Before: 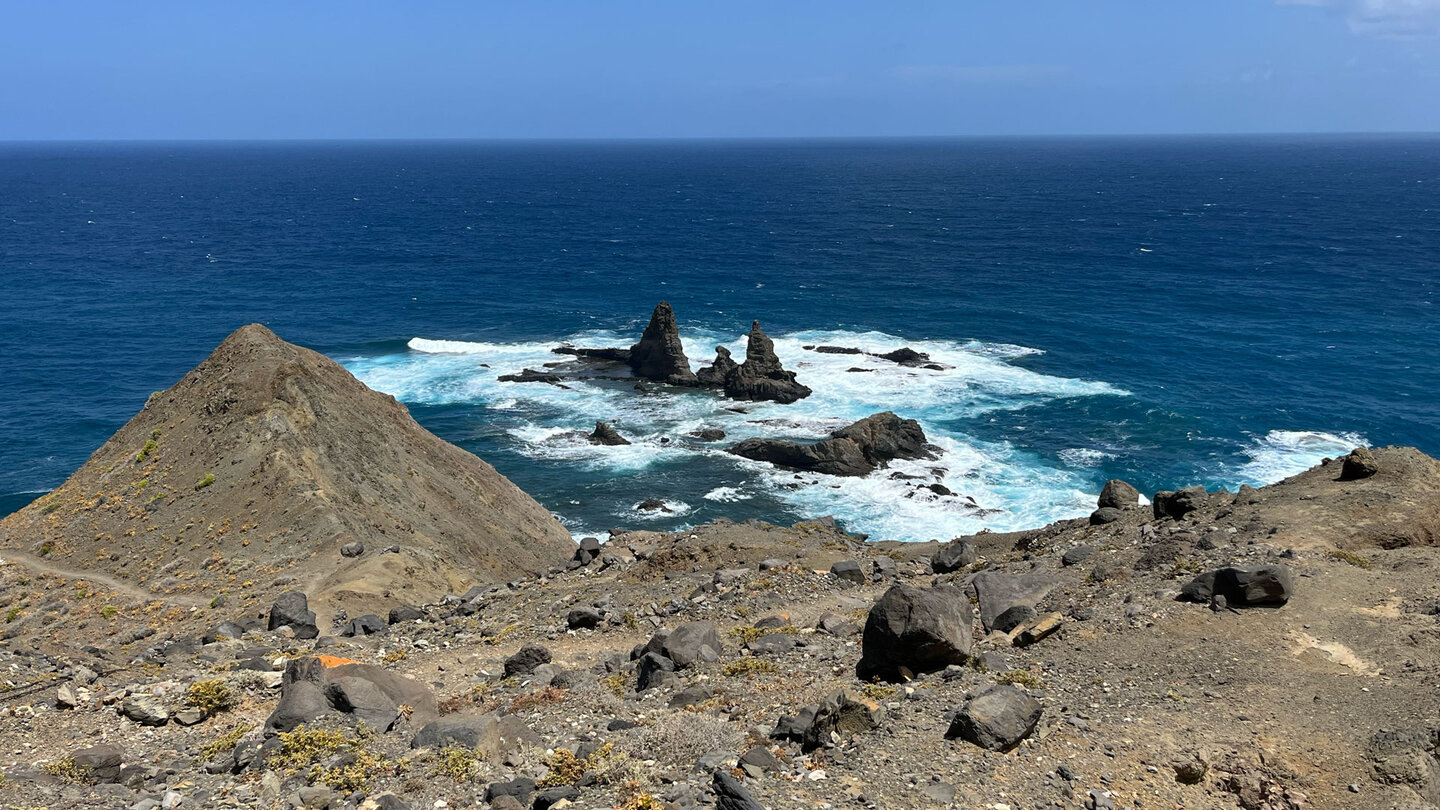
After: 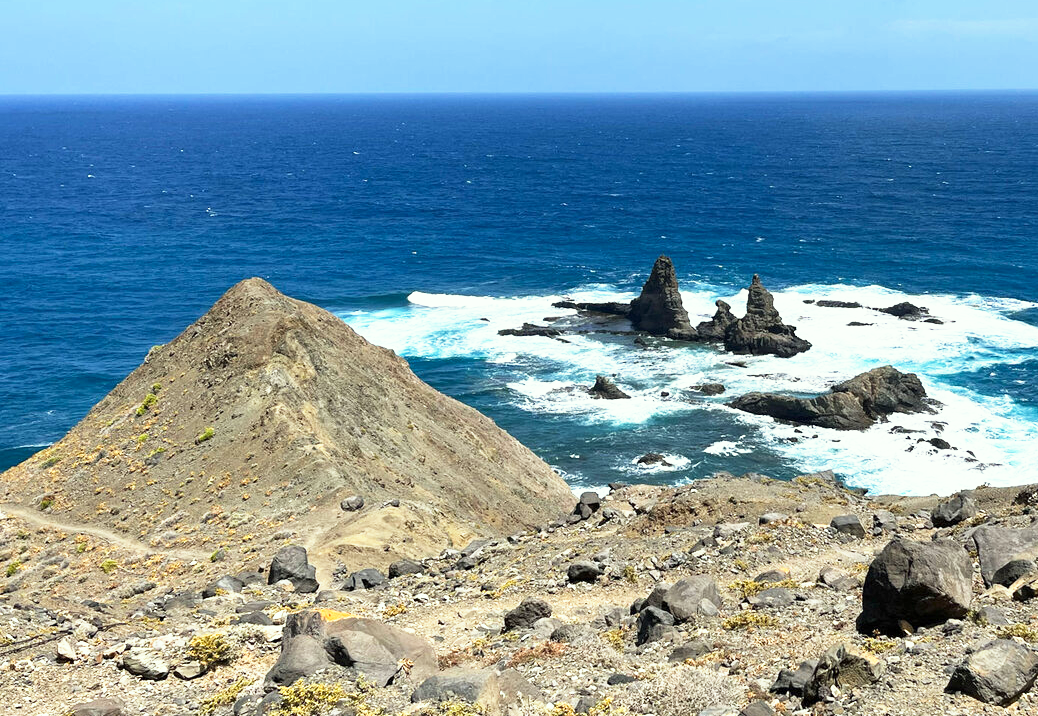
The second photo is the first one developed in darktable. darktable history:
crop: top 5.771%, right 27.851%, bottom 5.791%
base curve: curves: ch0 [(0, 0) (0.495, 0.917) (1, 1)], preserve colors none
color correction: highlights a* -2.67, highlights b* 2.35
